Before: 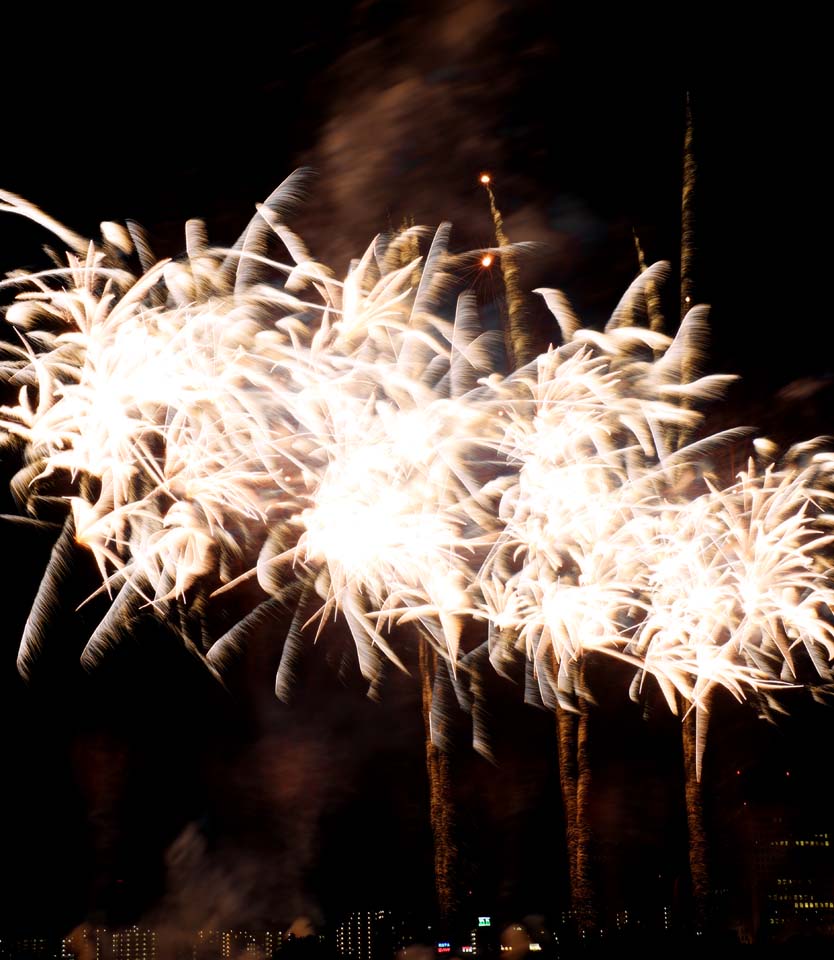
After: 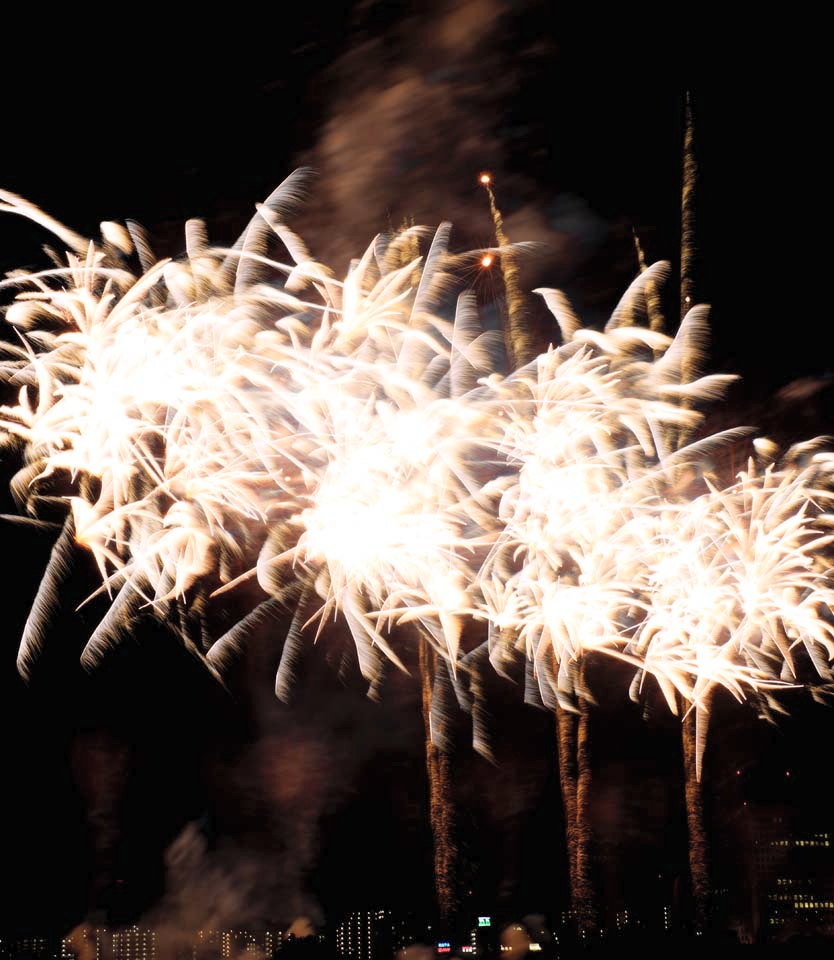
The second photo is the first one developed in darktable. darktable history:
contrast brightness saturation: brightness 0.144
